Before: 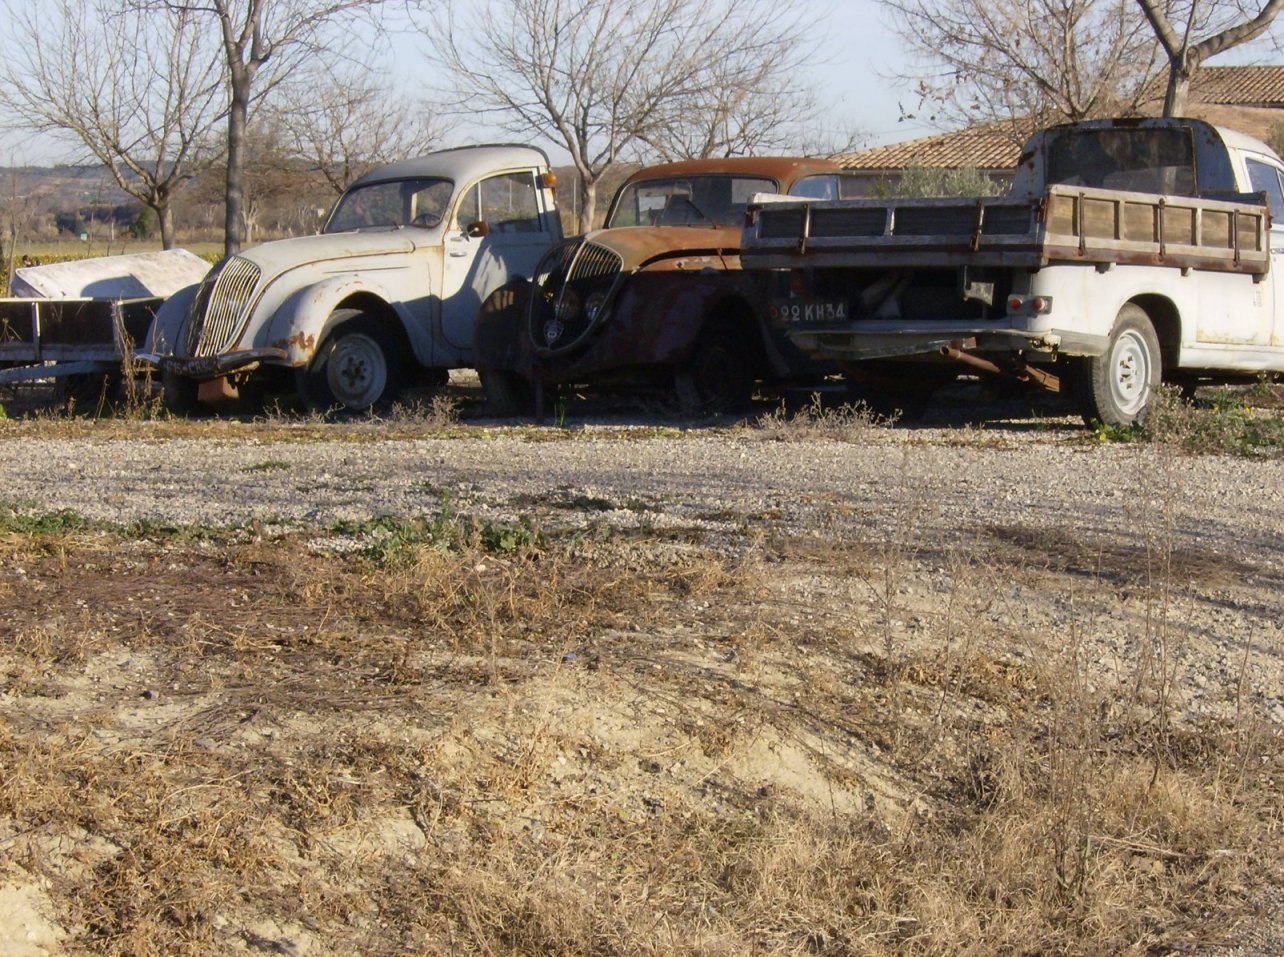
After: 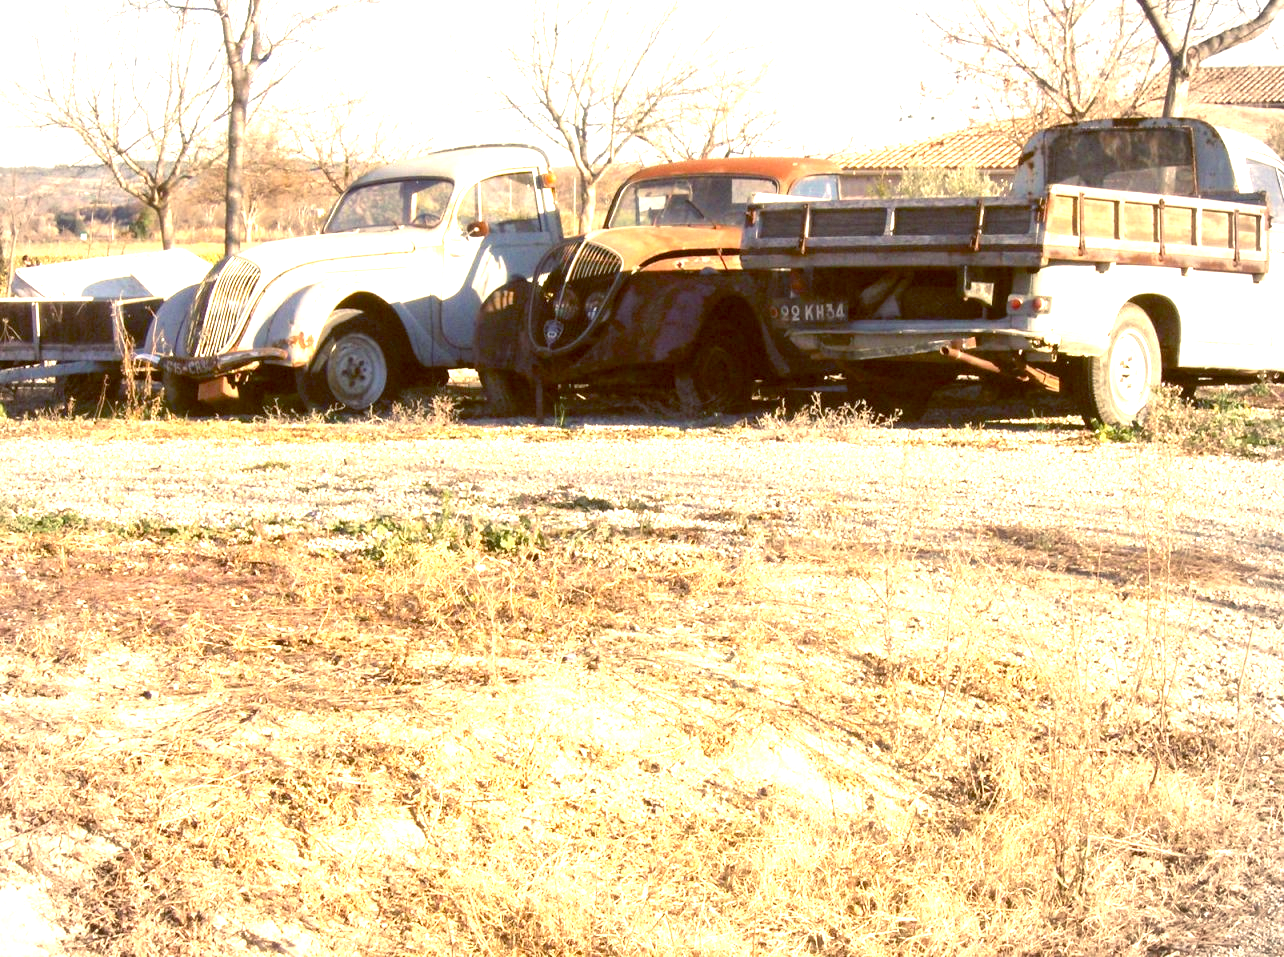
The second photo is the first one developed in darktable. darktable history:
exposure: exposure 2.04 EV, compensate highlight preservation false
color balance: lift [1, 1.015, 1.004, 0.985], gamma [1, 0.958, 0.971, 1.042], gain [1, 0.956, 0.977, 1.044]
vignetting: fall-off radius 60.92%
white balance: red 1.123, blue 0.83
